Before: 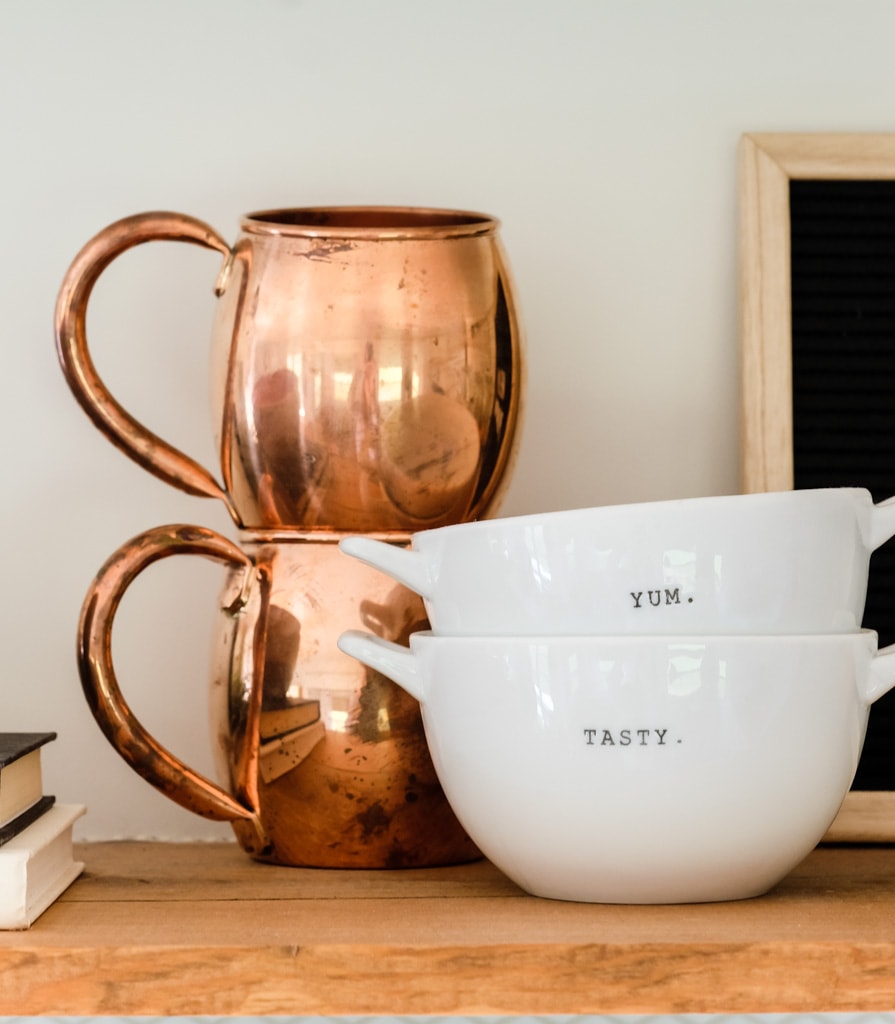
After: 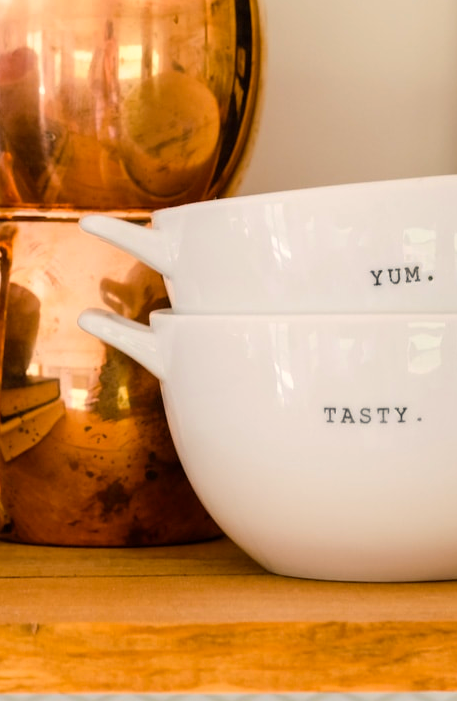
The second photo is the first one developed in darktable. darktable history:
crop and rotate: left 29.113%, top 31.477%, right 19.813%
color balance rgb: highlights gain › chroma 2.856%, highlights gain › hue 61.77°, perceptual saturation grading › global saturation 25.036%, global vibrance 20%
